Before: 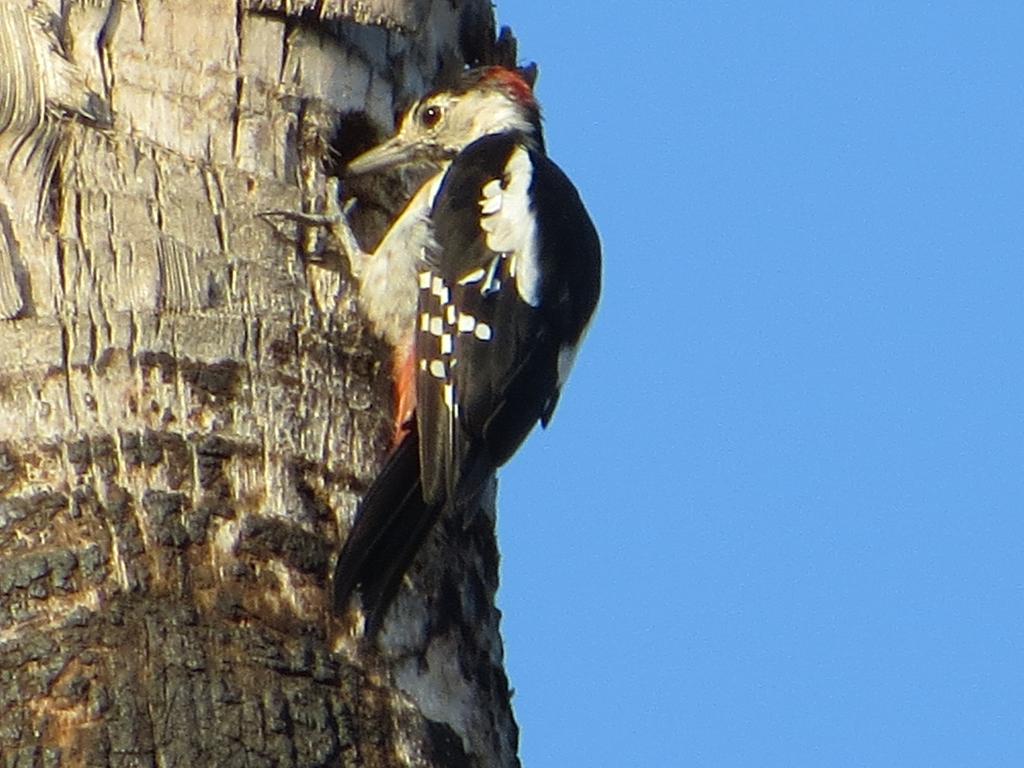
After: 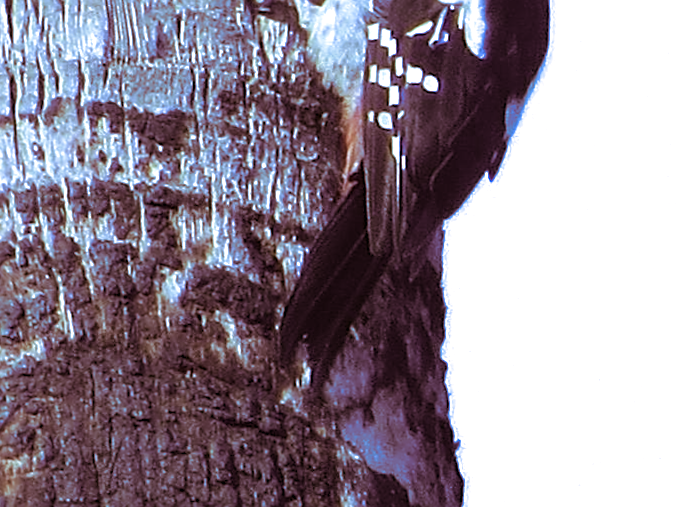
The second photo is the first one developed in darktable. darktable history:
crop and rotate: angle -0.82°, left 3.85%, top 31.828%, right 27.992%
exposure: black level correction -0.001, exposure 0.08 EV, compensate highlight preservation false
rotate and perspective: rotation -0.45°, automatic cropping original format, crop left 0.008, crop right 0.992, crop top 0.012, crop bottom 0.988
sharpen: on, module defaults
white balance: red 0.766, blue 1.537
split-toning: on, module defaults
